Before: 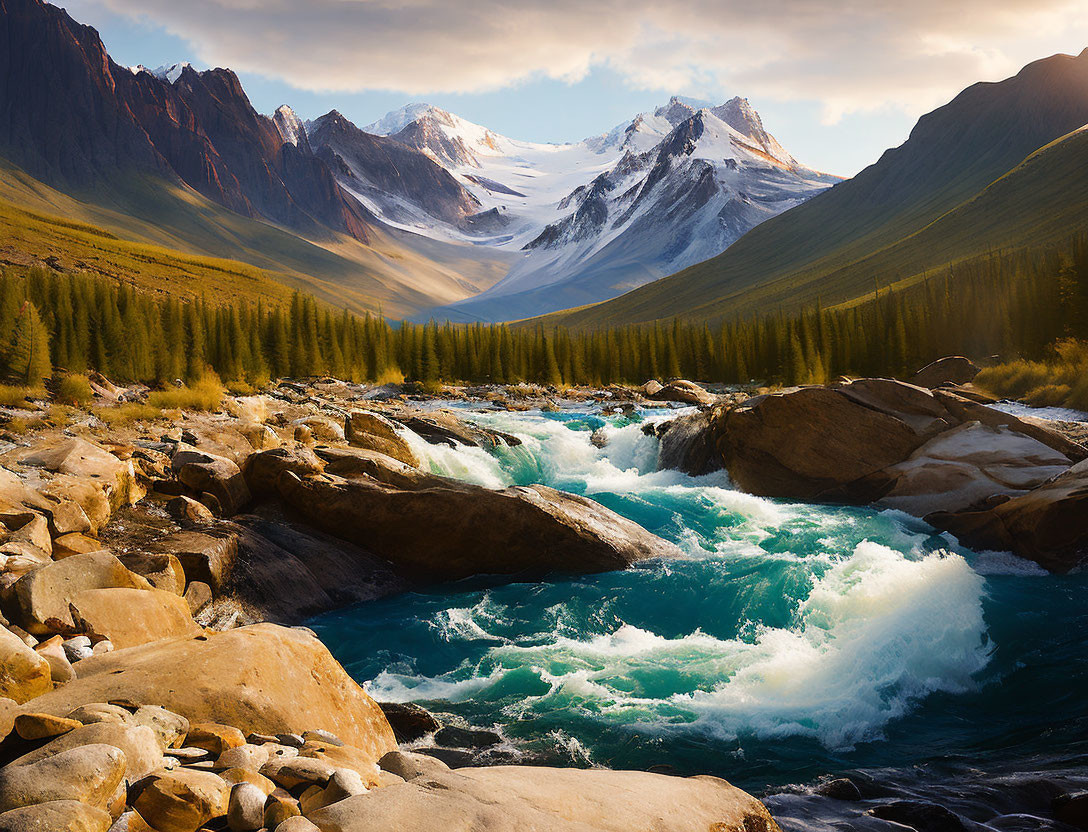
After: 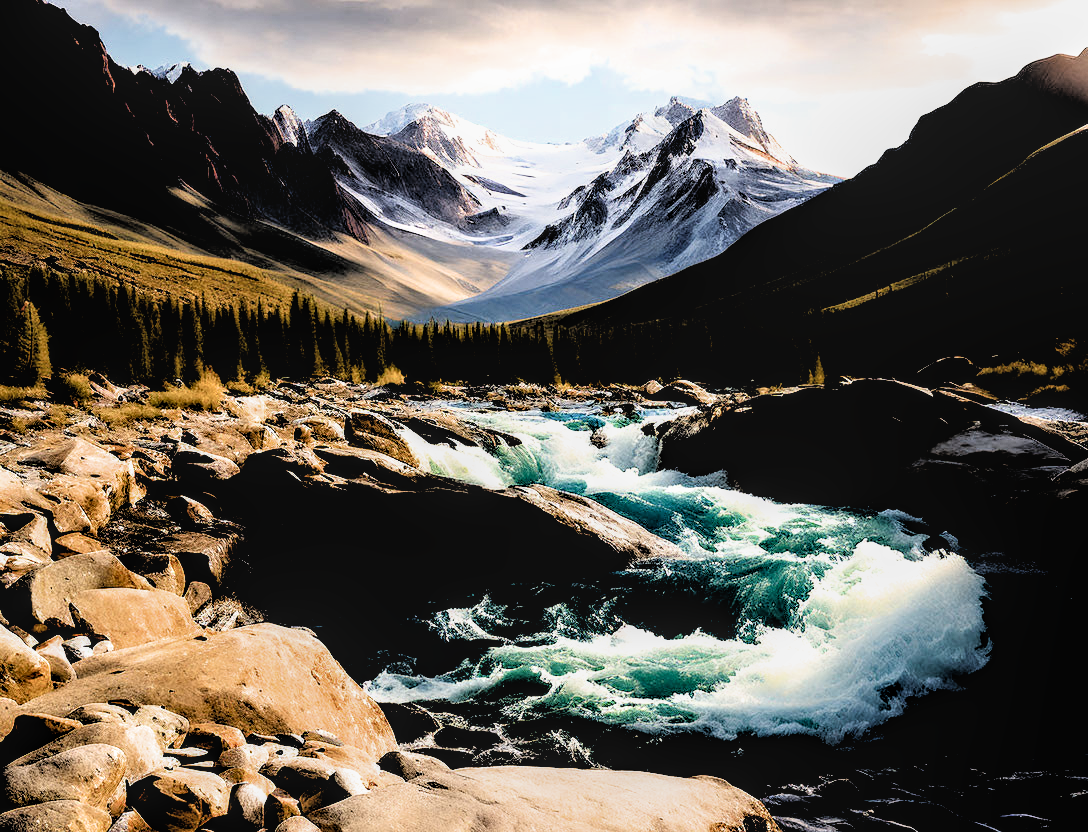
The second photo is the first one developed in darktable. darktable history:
filmic rgb: black relative exposure -1.09 EV, white relative exposure 2.09 EV, hardness 1.58, contrast 2.236
local contrast: on, module defaults
